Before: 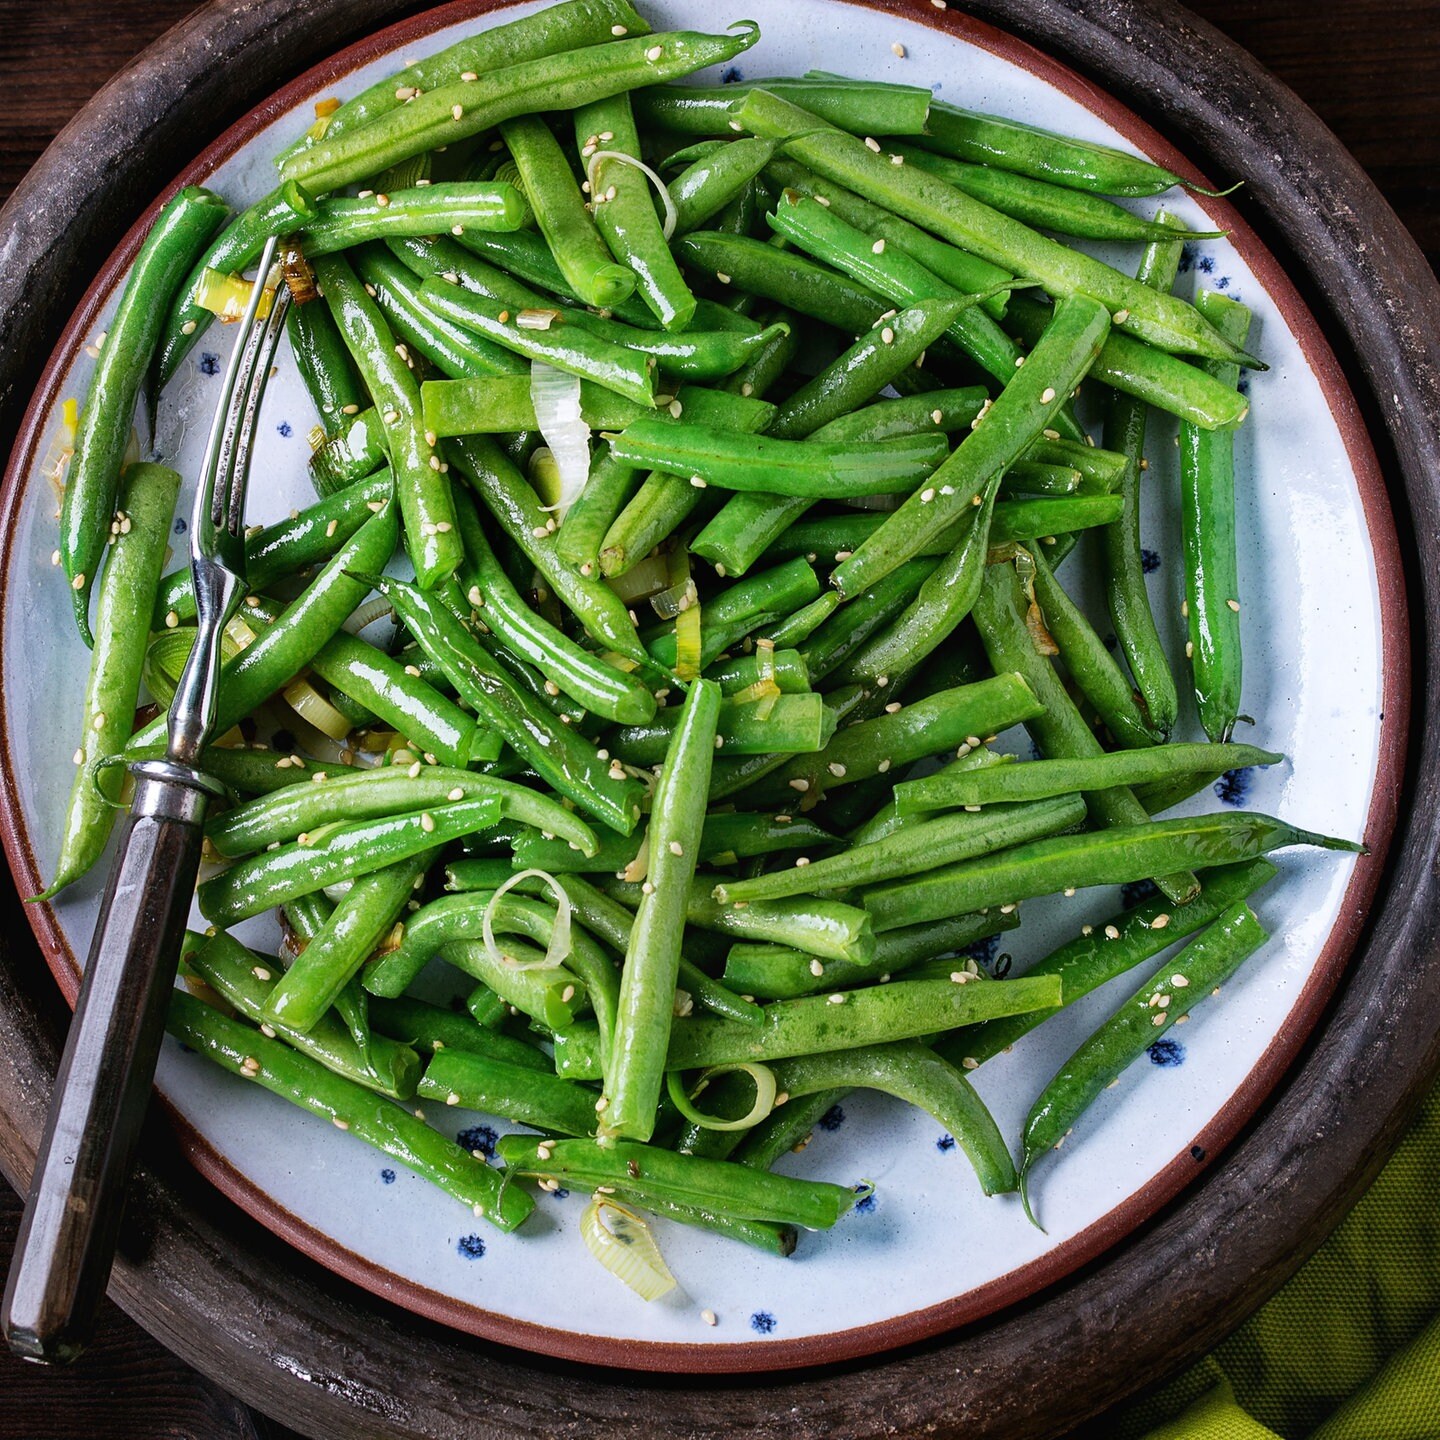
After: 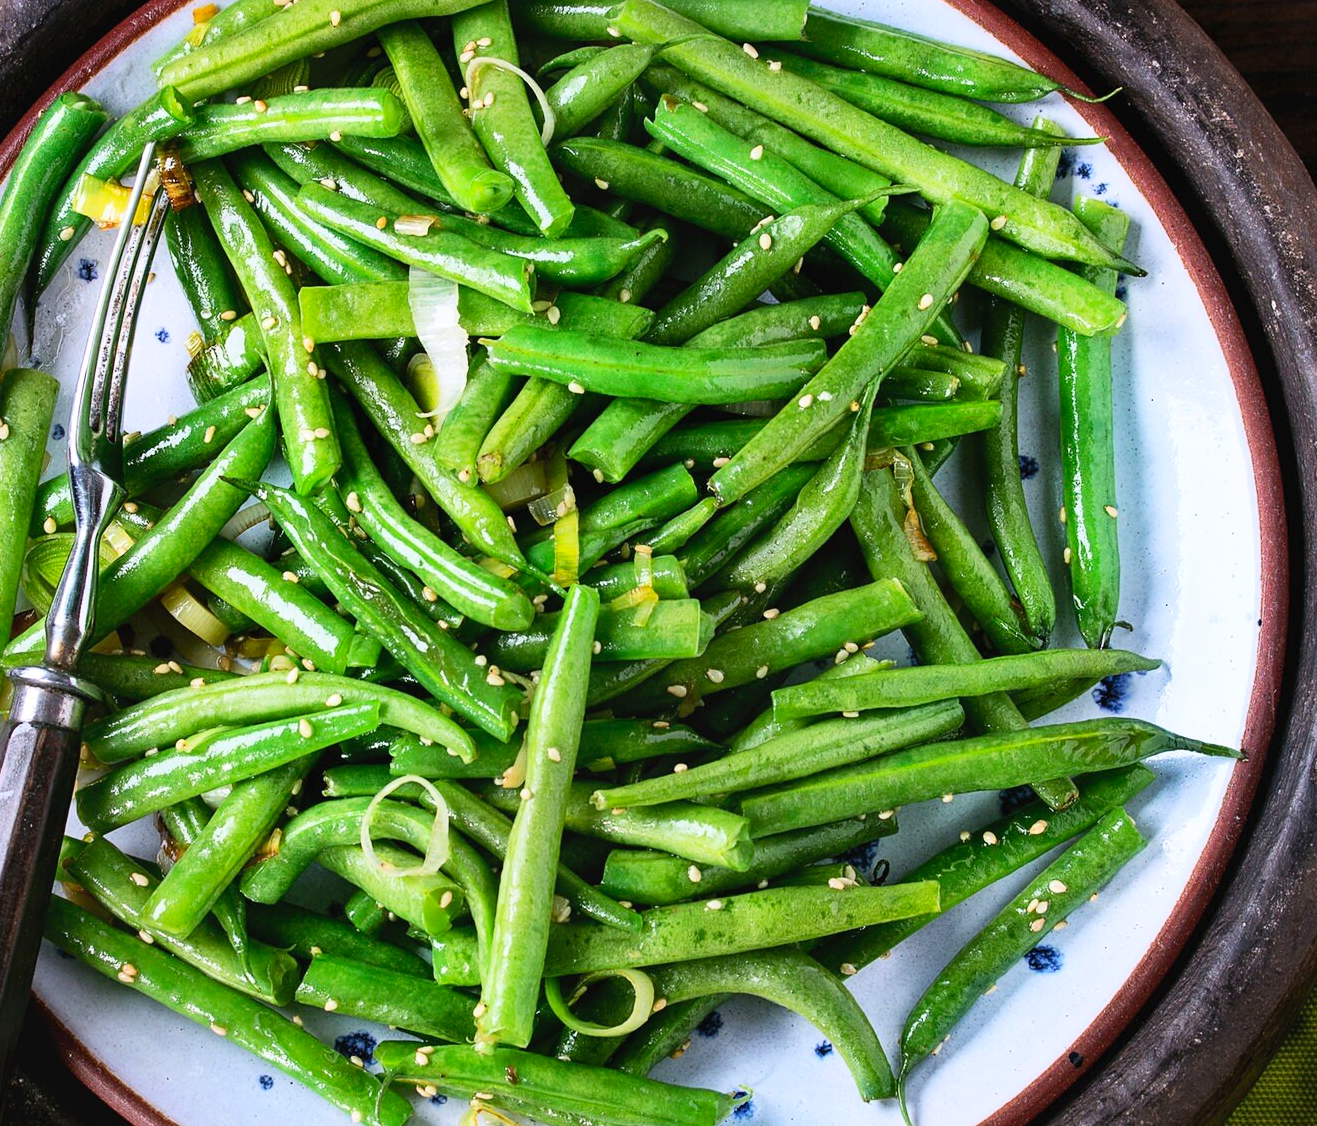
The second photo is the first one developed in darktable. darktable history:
contrast brightness saturation: contrast 0.202, brightness 0.161, saturation 0.221
crop: left 8.512%, top 6.549%, bottom 15.21%
